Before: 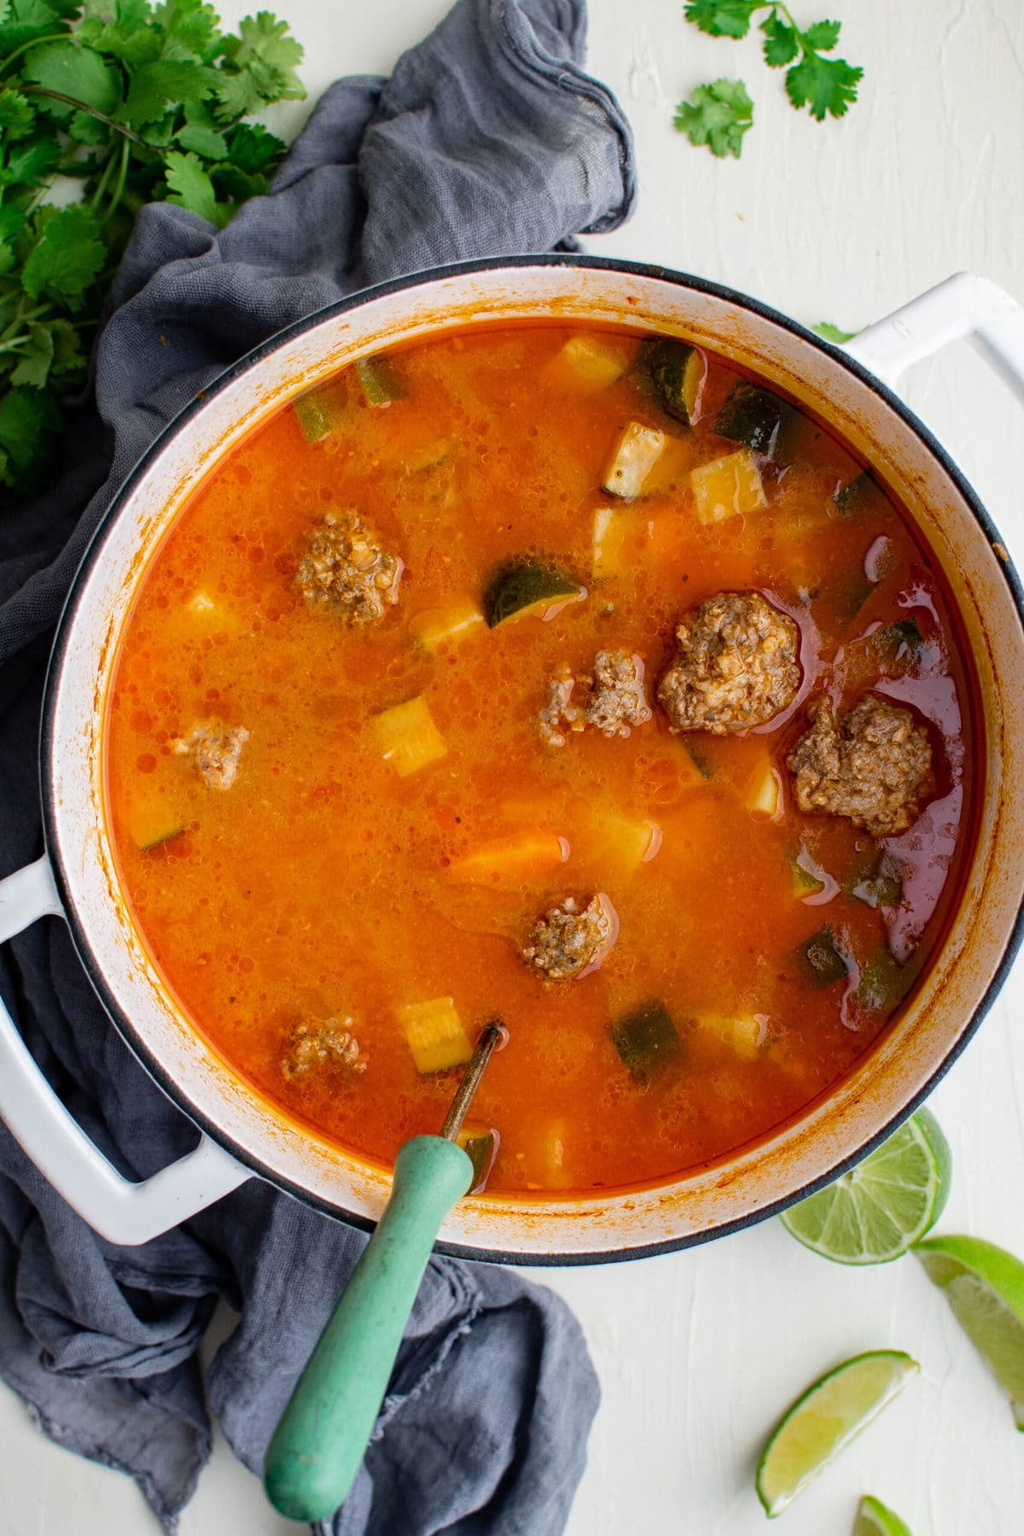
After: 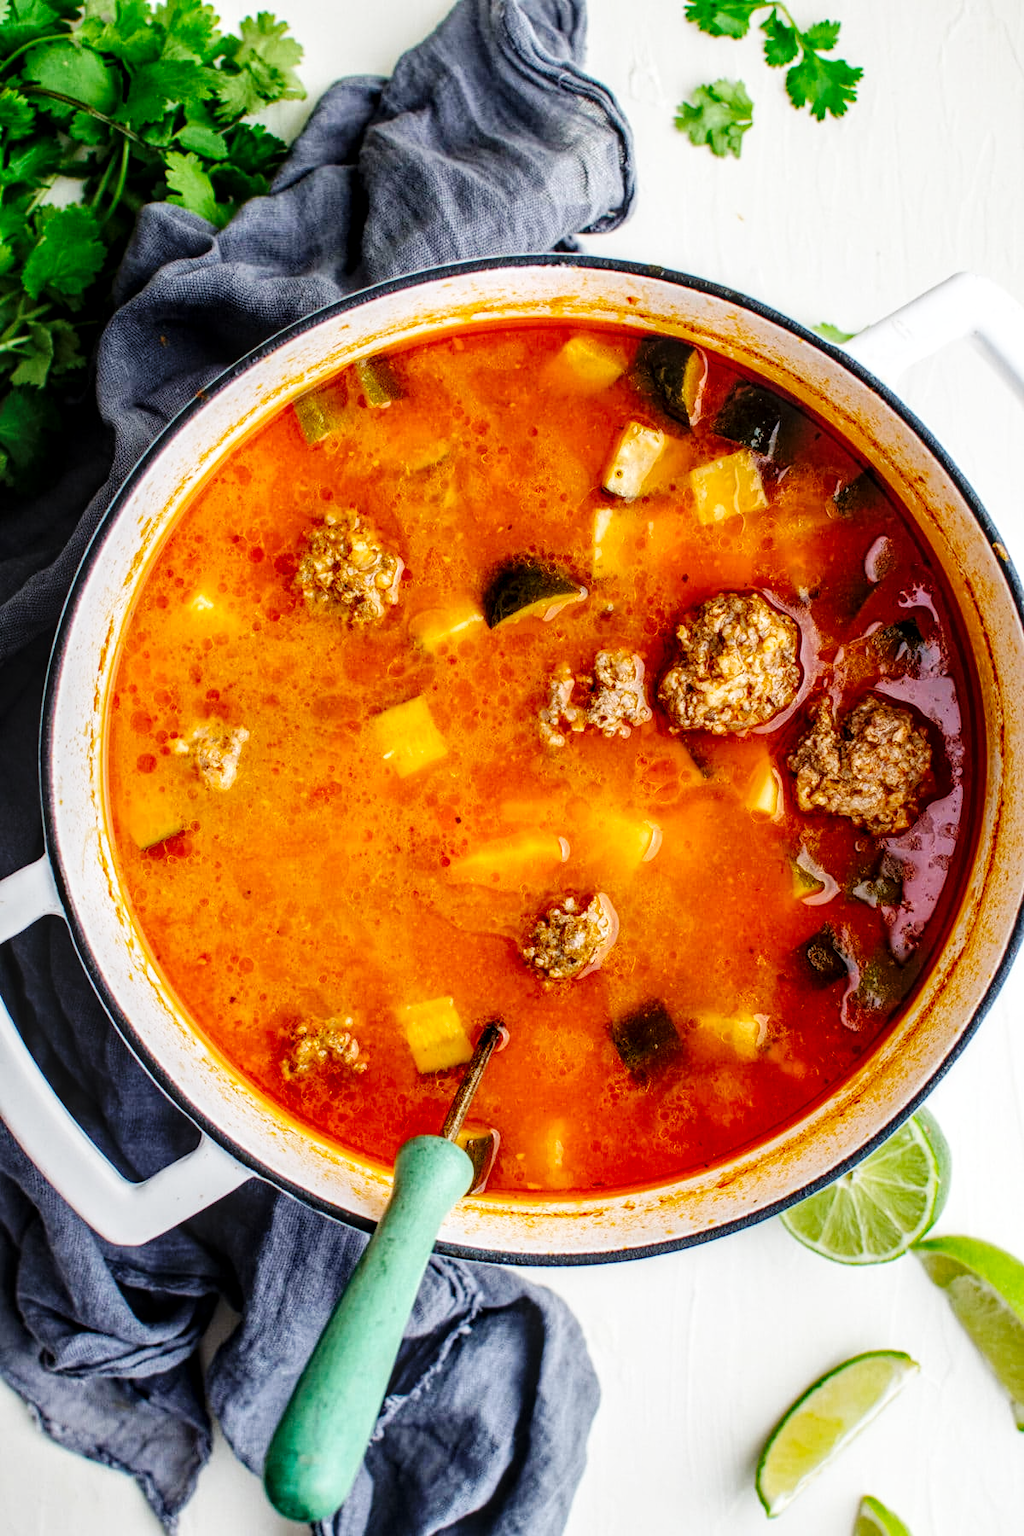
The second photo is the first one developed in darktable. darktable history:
local contrast: highlights 62%, detail 143%, midtone range 0.432
base curve: curves: ch0 [(0, 0) (0.036, 0.025) (0.121, 0.166) (0.206, 0.329) (0.605, 0.79) (1, 1)], preserve colors none
